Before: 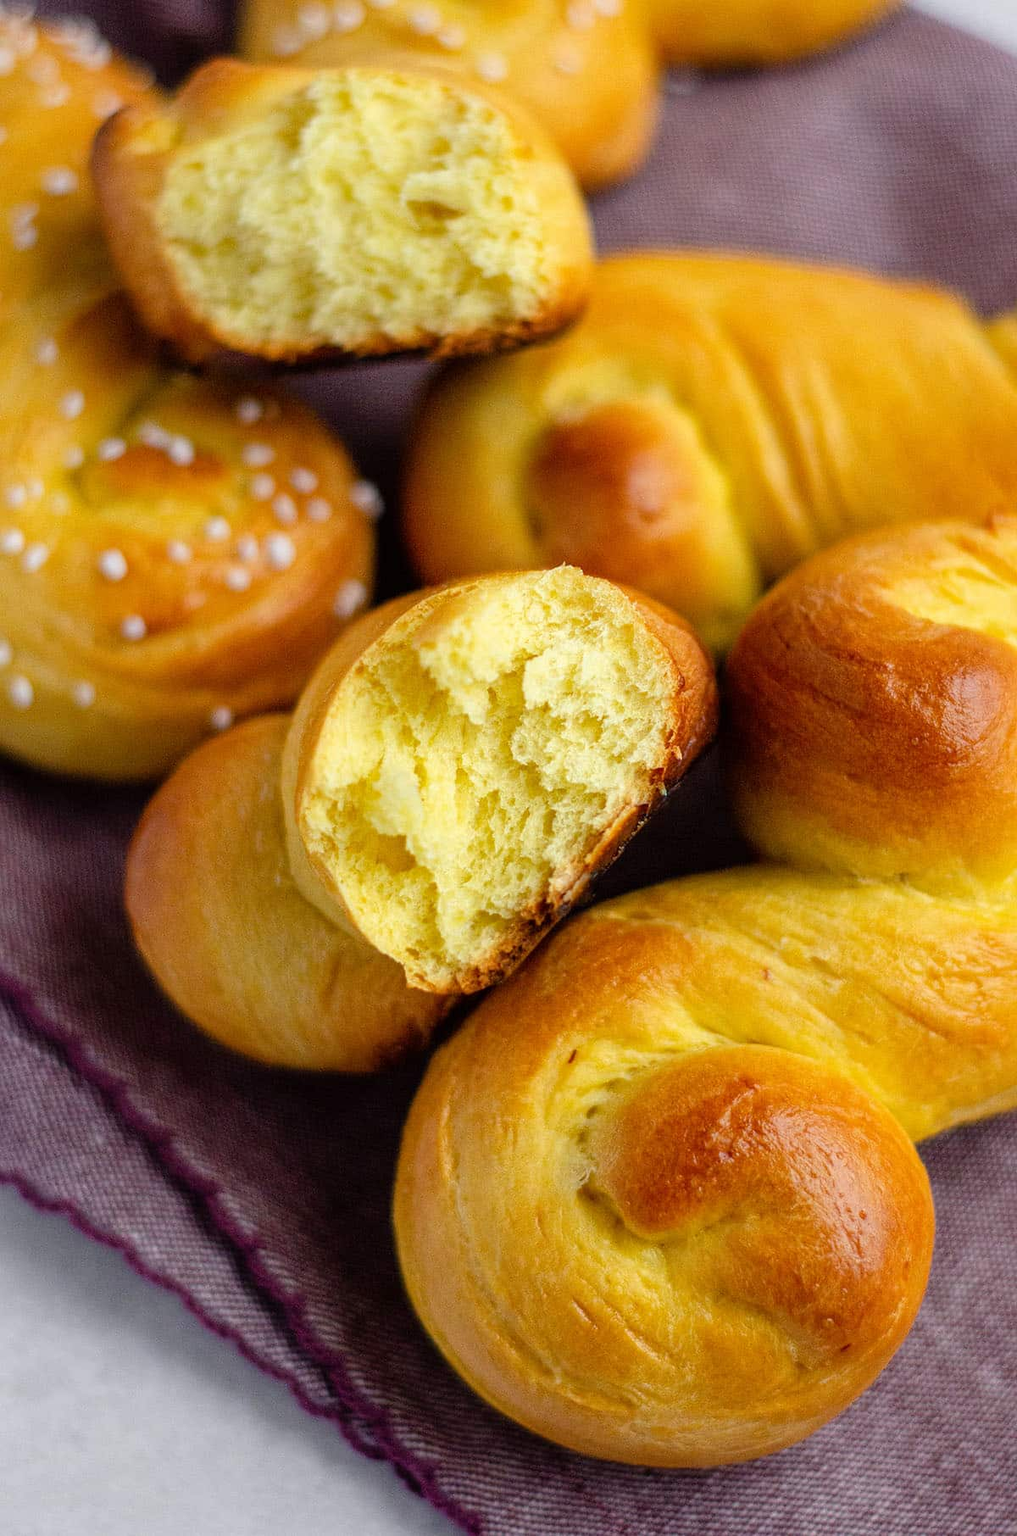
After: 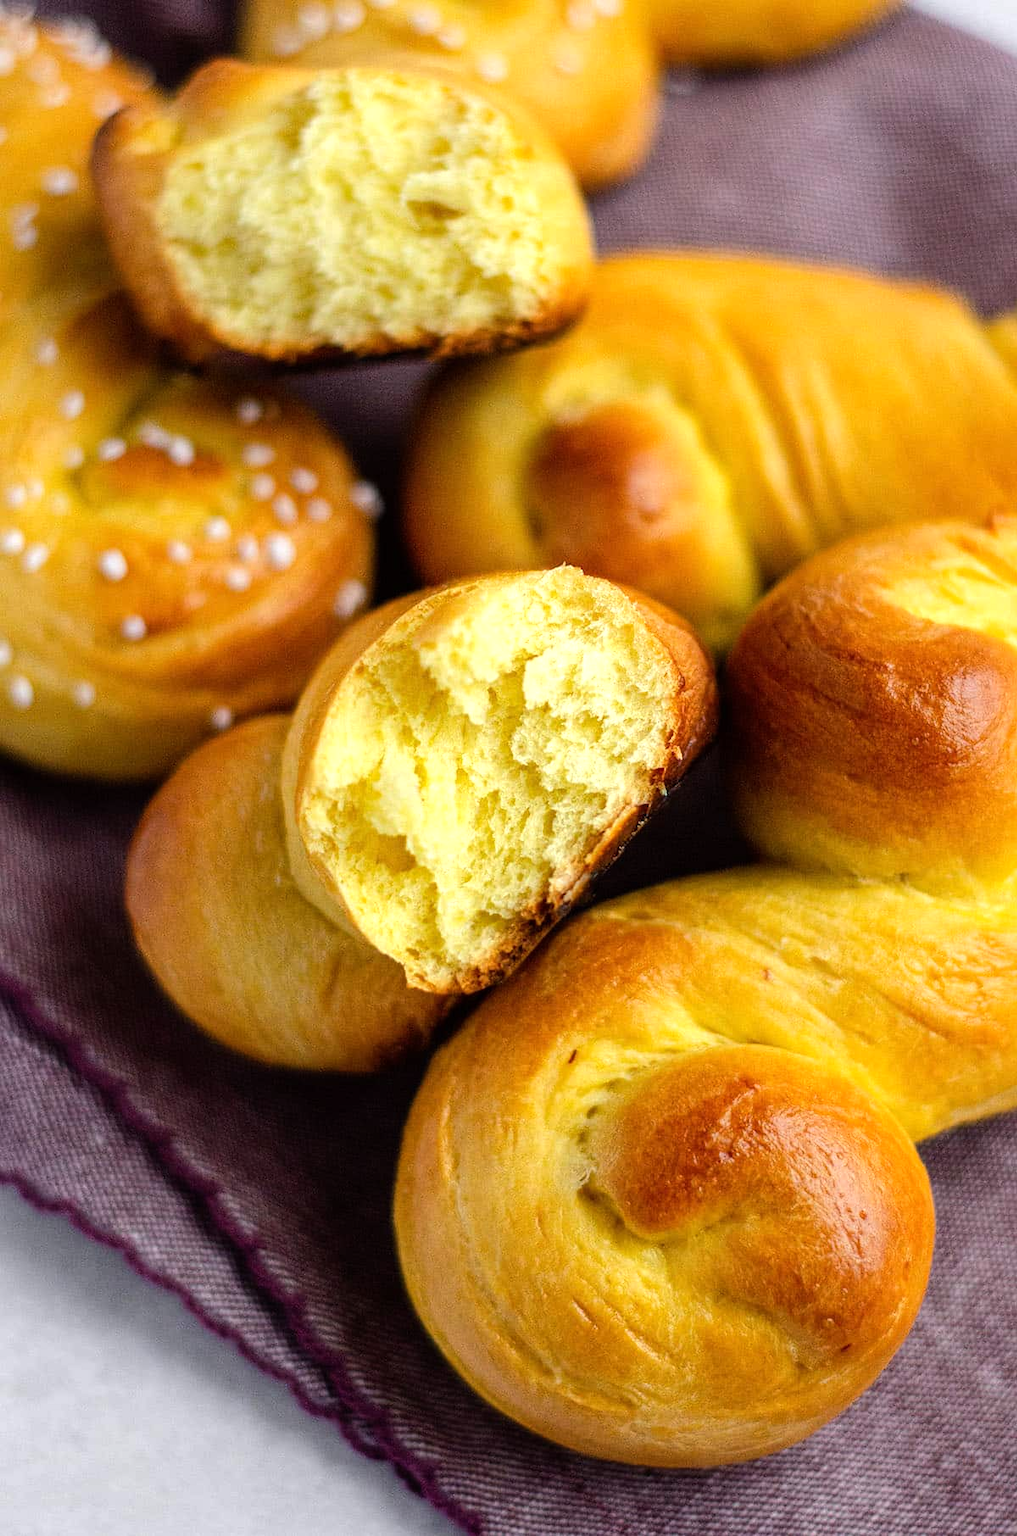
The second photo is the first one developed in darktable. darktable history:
tone equalizer: -8 EV -0.447 EV, -7 EV -0.416 EV, -6 EV -0.334 EV, -5 EV -0.219 EV, -3 EV 0.21 EV, -2 EV 0.305 EV, -1 EV 0.371 EV, +0 EV 0.44 EV, edges refinement/feathering 500, mask exposure compensation -1.57 EV, preserve details no
